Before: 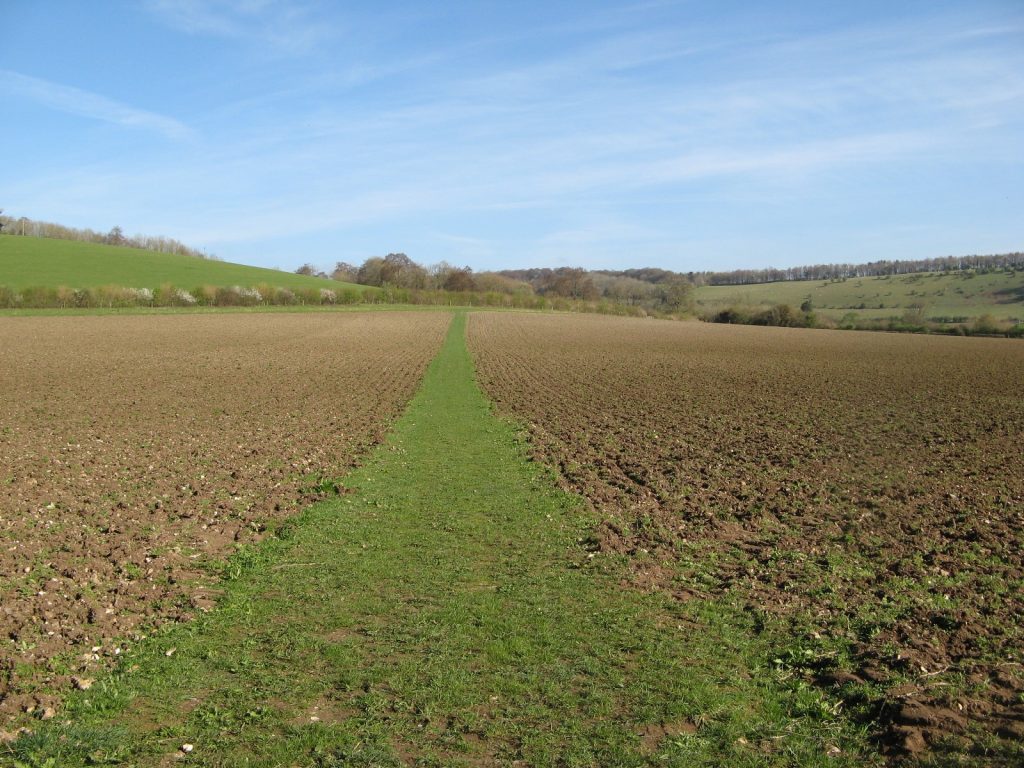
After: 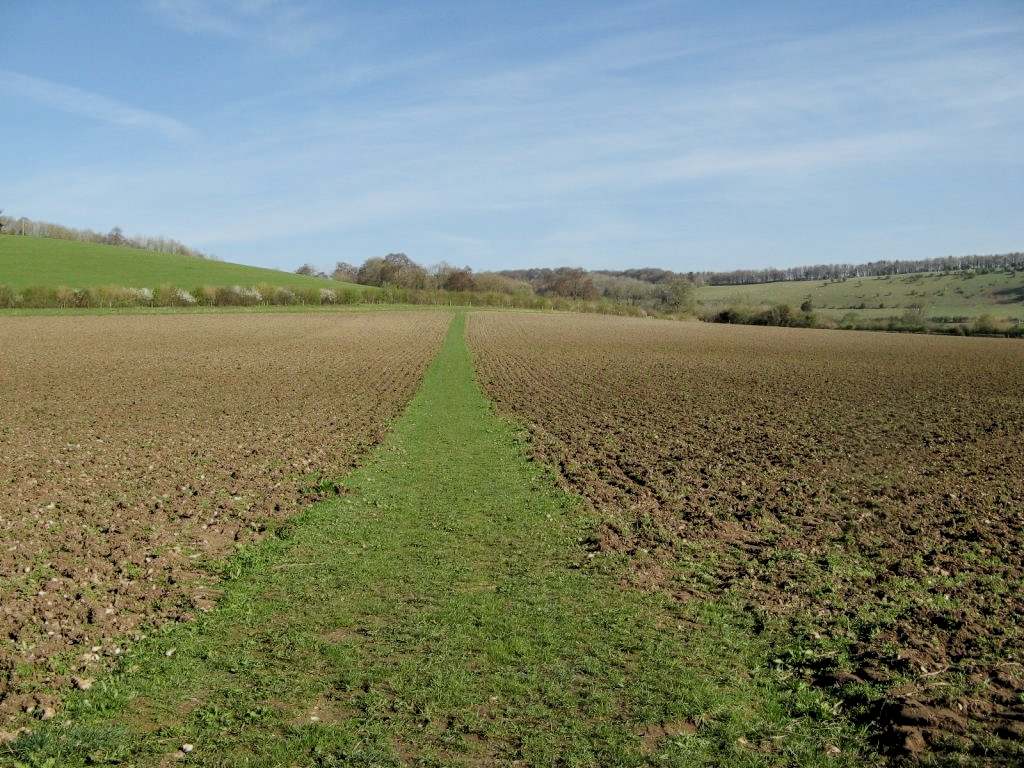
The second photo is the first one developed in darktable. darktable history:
white balance: red 0.978, blue 0.999
local contrast: on, module defaults
filmic rgb: white relative exposure 3.85 EV, hardness 4.3
